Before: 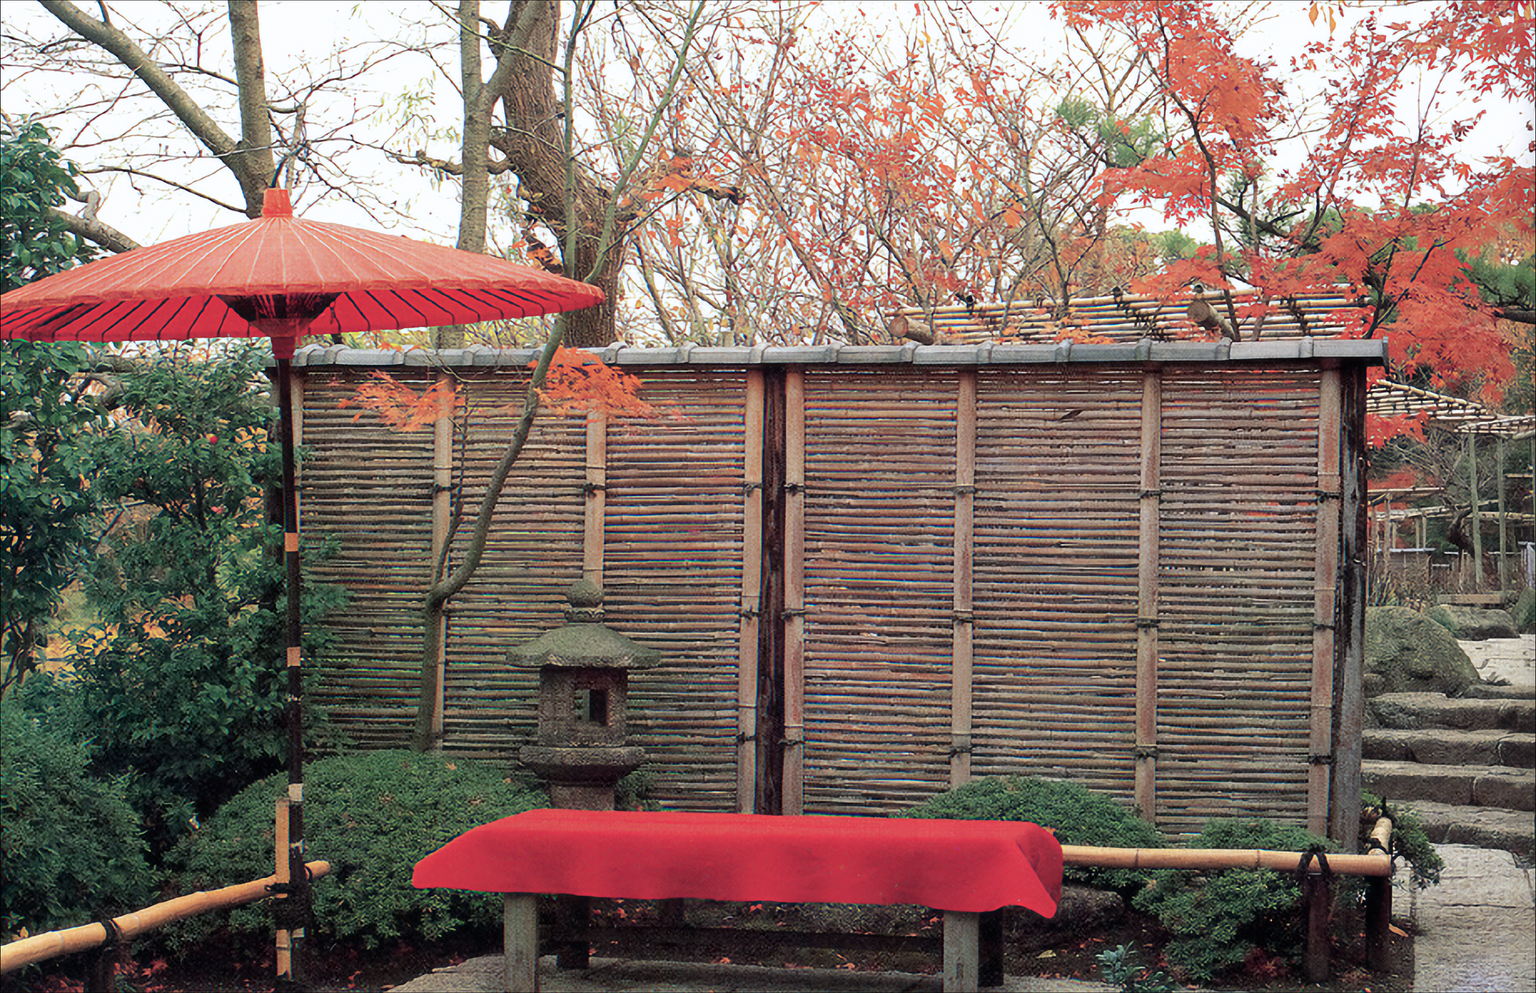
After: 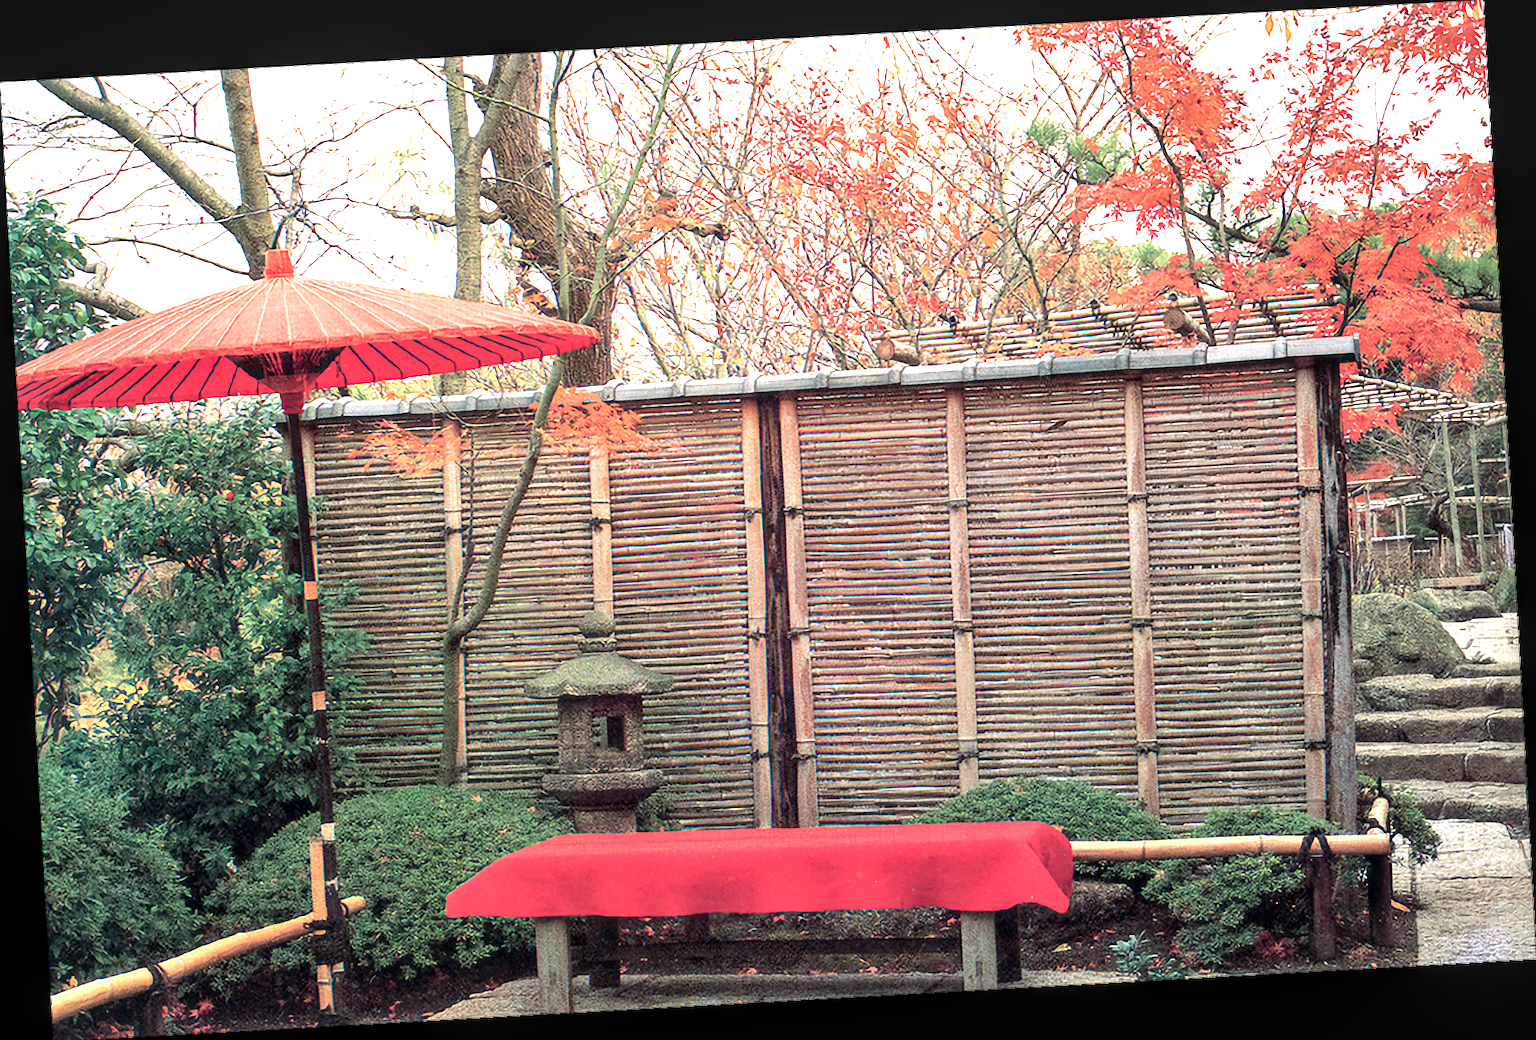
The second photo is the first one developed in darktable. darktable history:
exposure: exposure 1.061 EV, compensate highlight preservation false
local contrast: on, module defaults
rotate and perspective: rotation -3.18°, automatic cropping off
